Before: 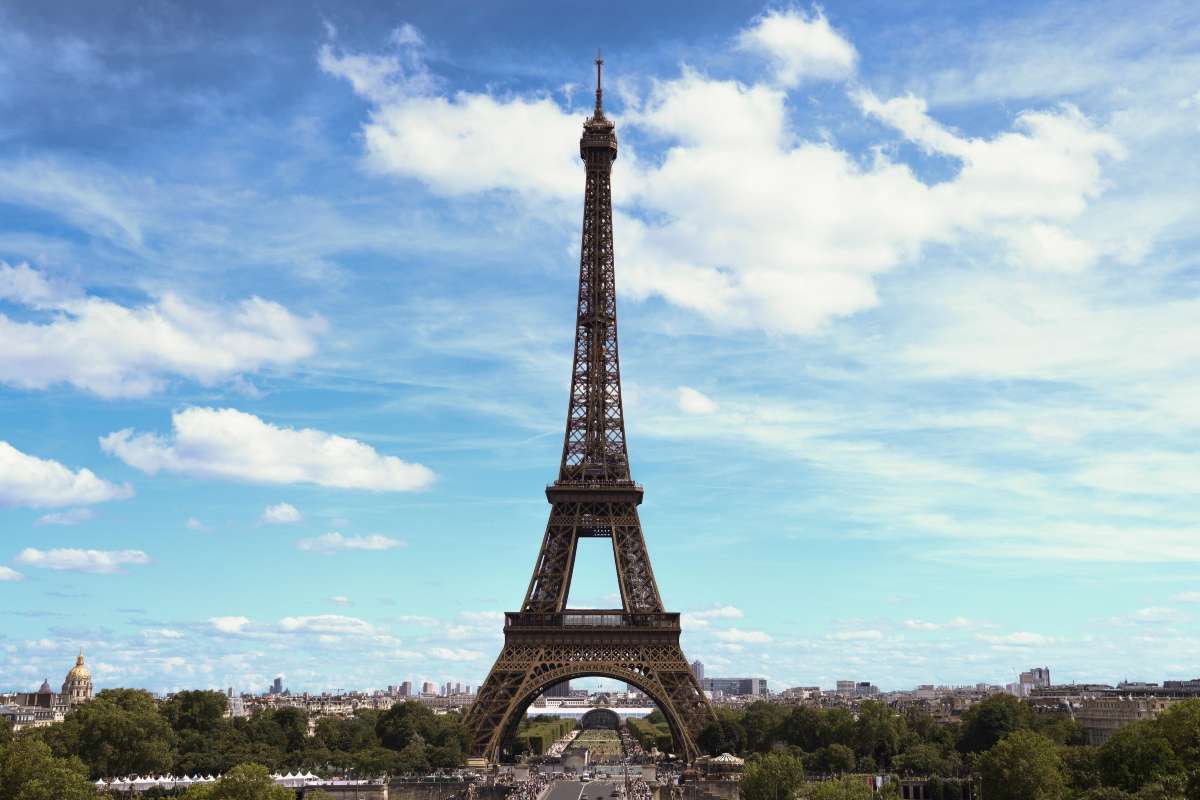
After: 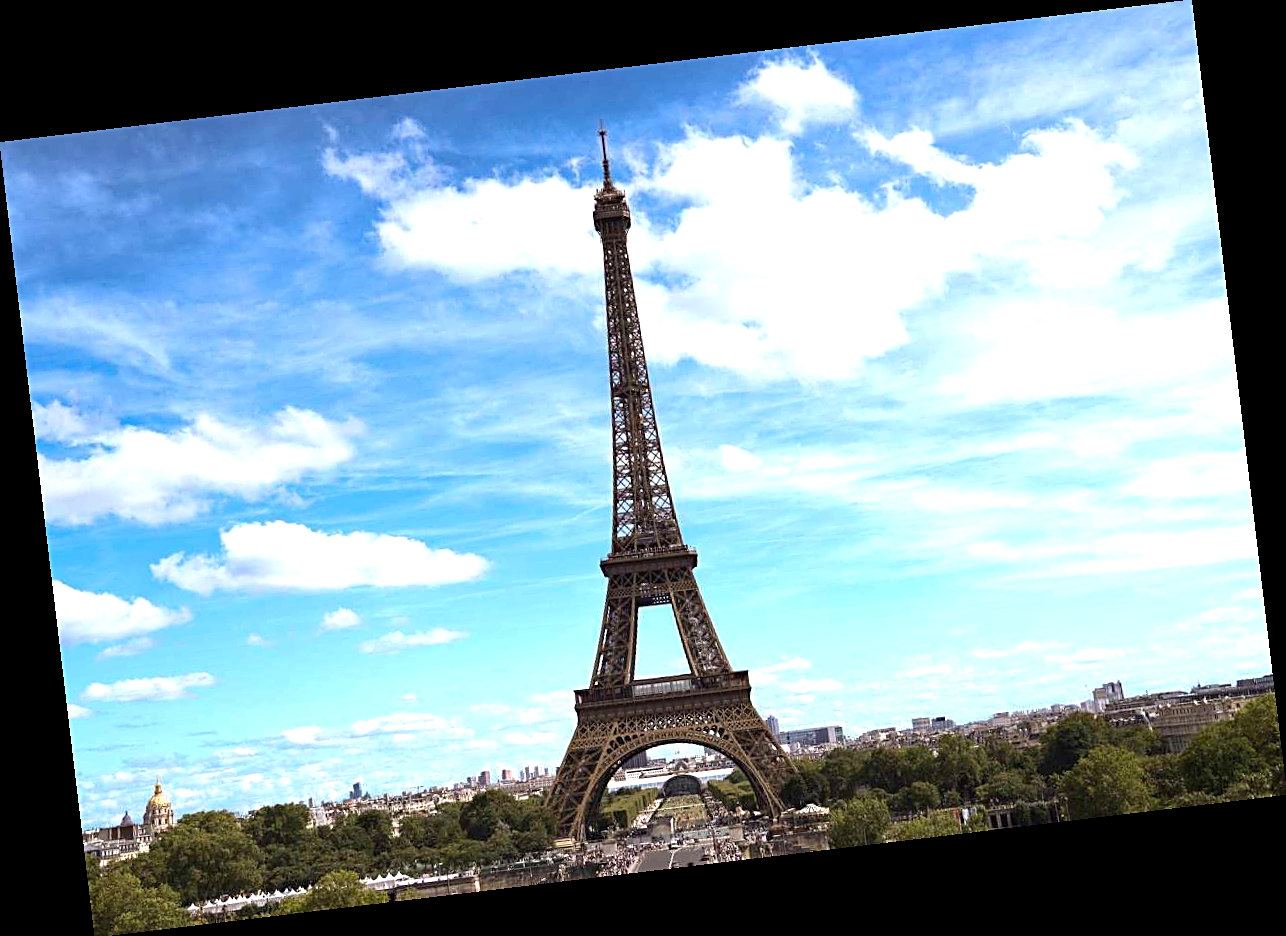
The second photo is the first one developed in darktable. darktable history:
exposure: exposure 0.574 EV, compensate highlight preservation false
sharpen: on, module defaults
rotate and perspective: rotation -6.83°, automatic cropping off
tone equalizer: on, module defaults
haze removal: strength 0.29, distance 0.25, compatibility mode true, adaptive false
